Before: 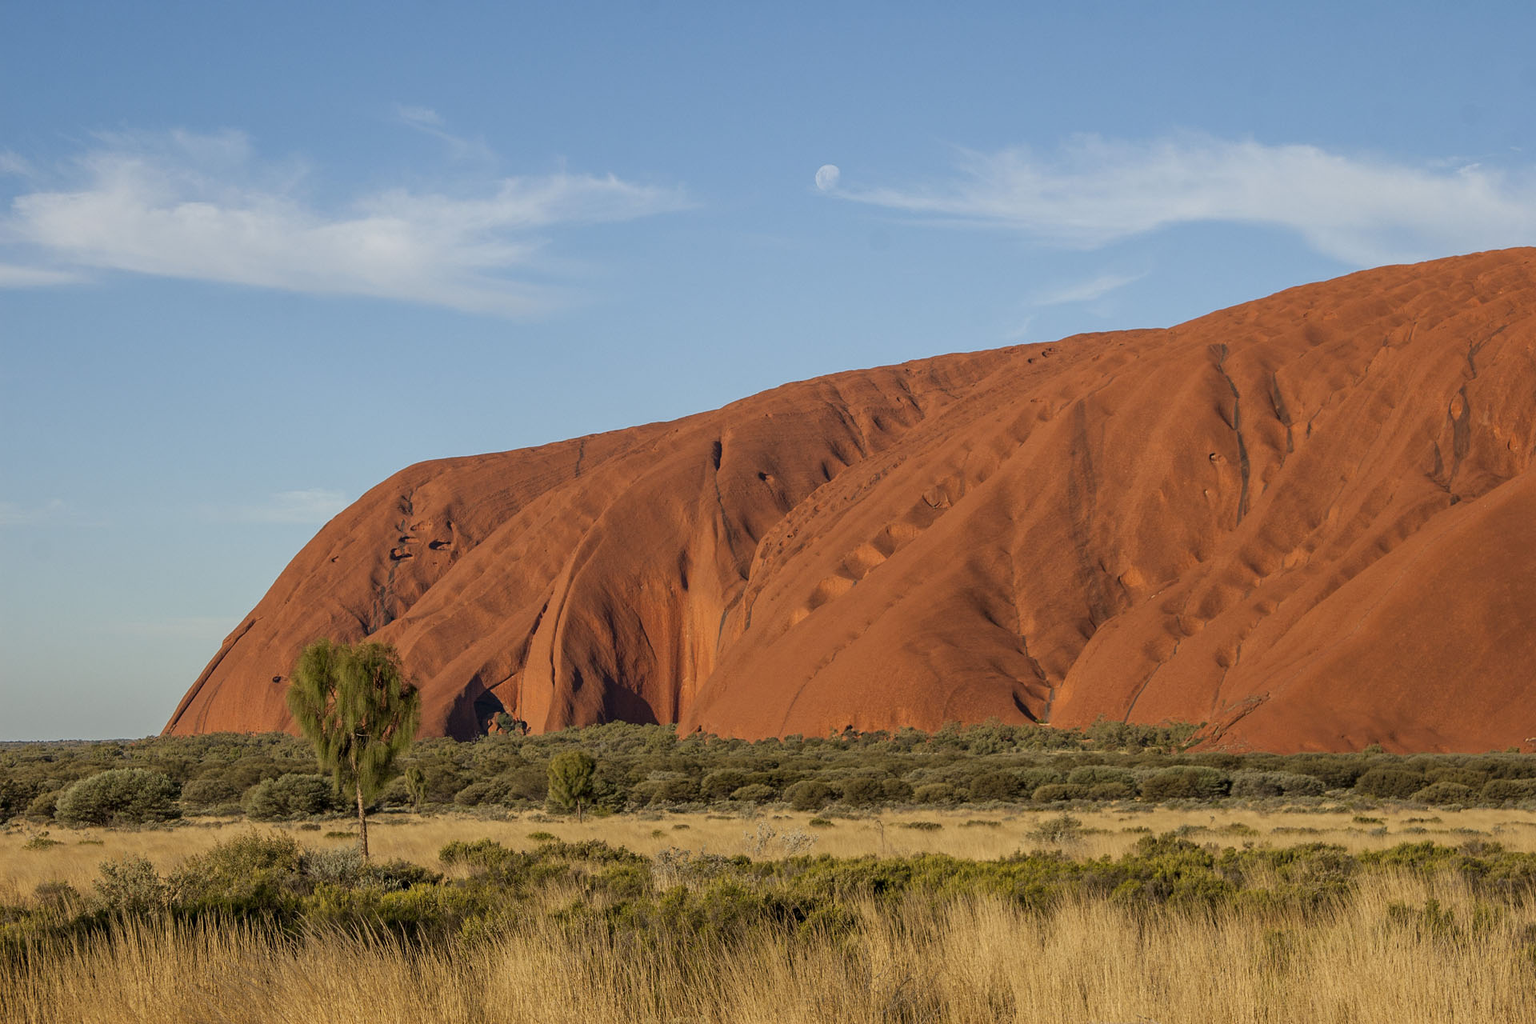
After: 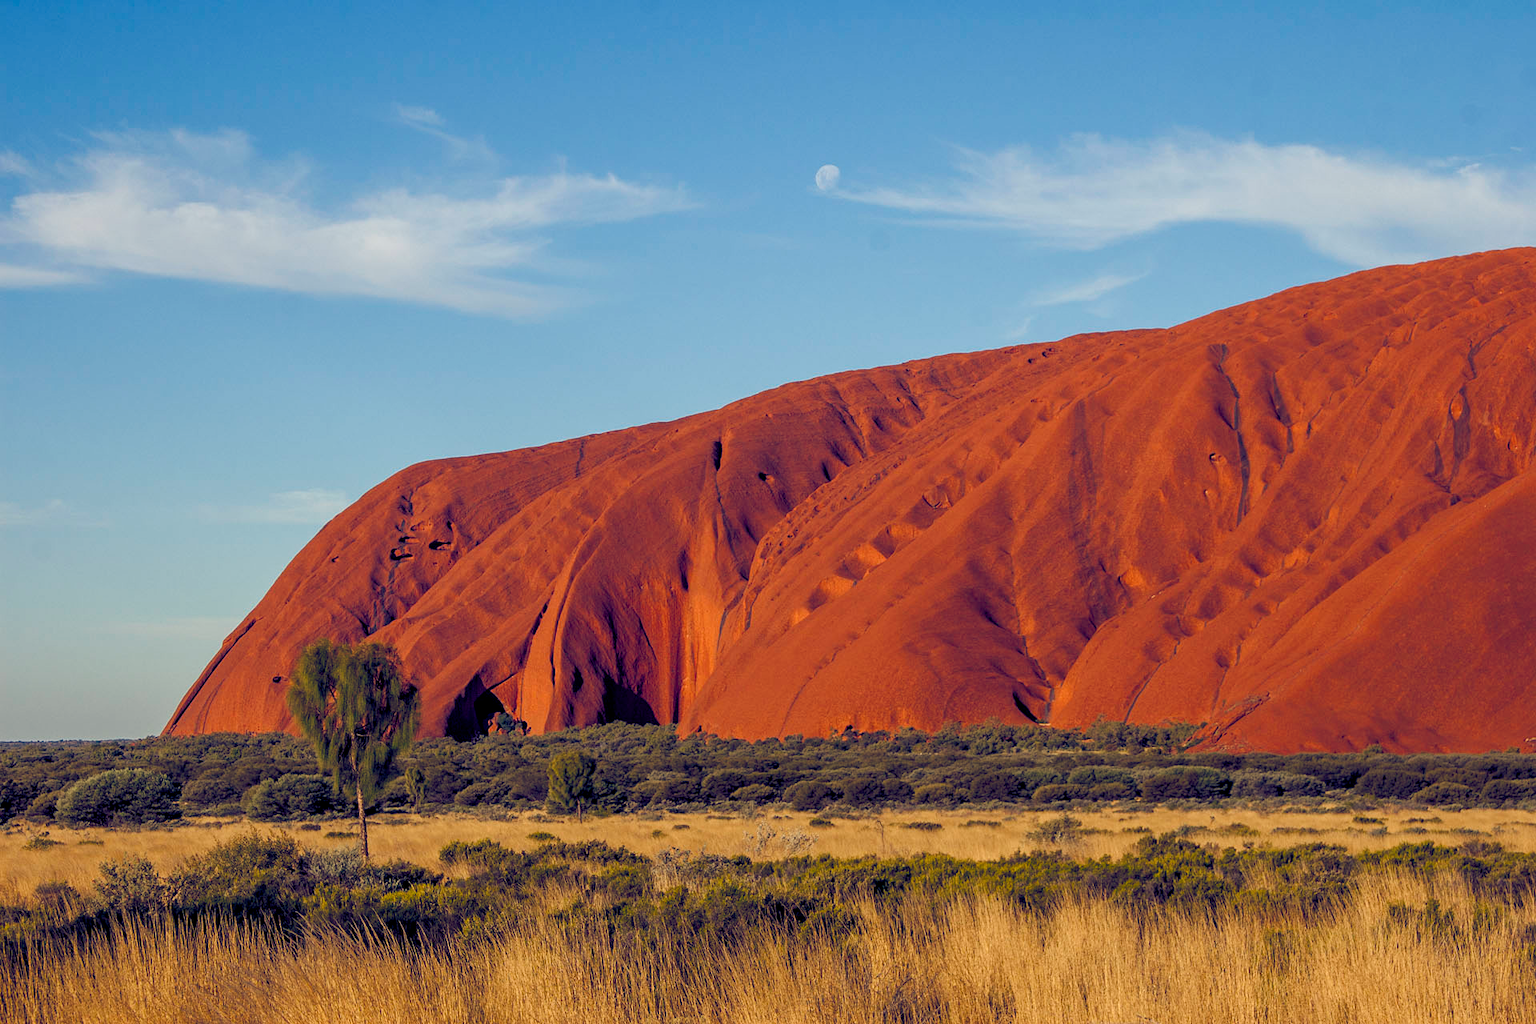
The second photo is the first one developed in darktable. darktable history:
exposure: exposure -0.064 EV, compensate highlight preservation false
color balance rgb: shadows lift › luminance -41.13%, shadows lift › chroma 14.13%, shadows lift › hue 260°, power › luminance -3.76%, power › chroma 0.56%, power › hue 40.37°, highlights gain › luminance 16.81%, highlights gain › chroma 2.94%, highlights gain › hue 260°, global offset › luminance -0.29%, global offset › chroma 0.31%, global offset › hue 260°, perceptual saturation grading › global saturation 20%, perceptual saturation grading › highlights -13.92%, perceptual saturation grading › shadows 50%
white balance: red 1.029, blue 0.92
